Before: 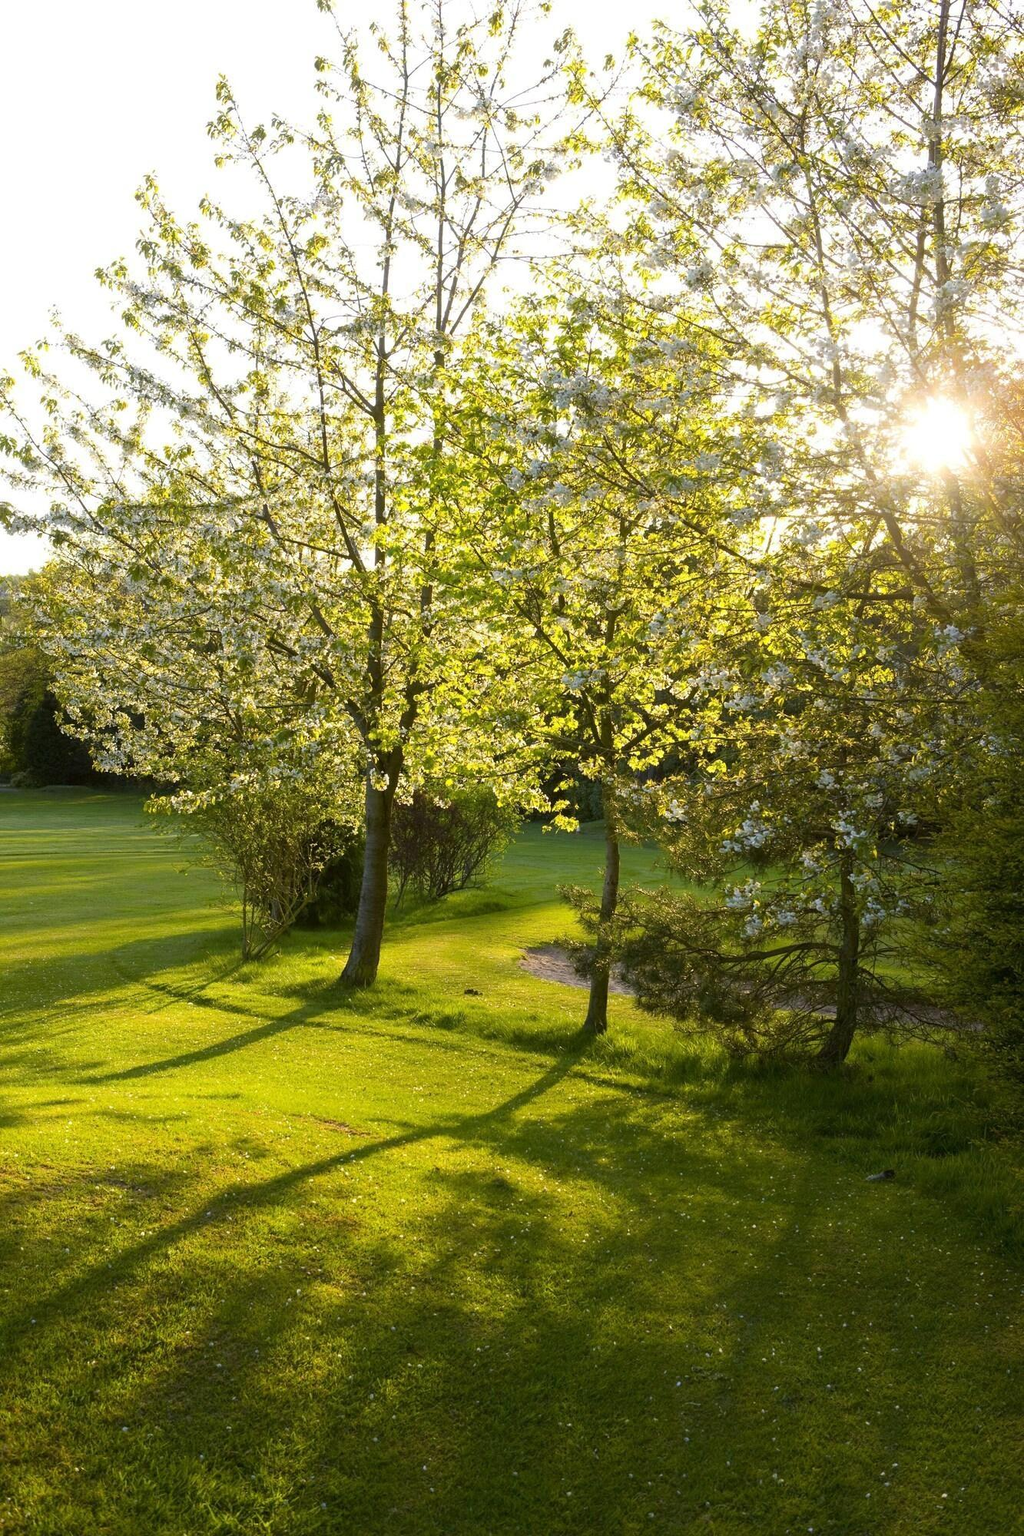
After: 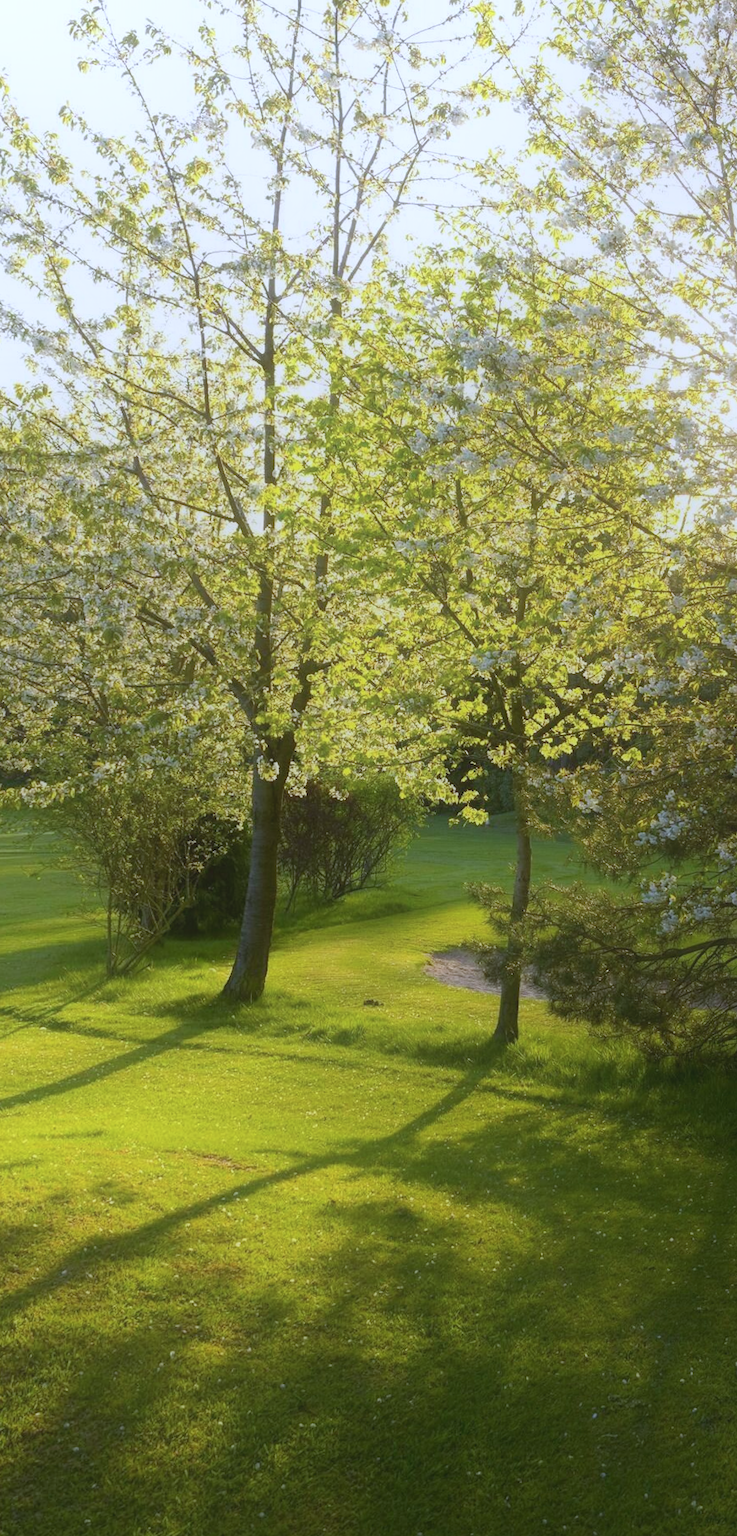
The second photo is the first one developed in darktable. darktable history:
rotate and perspective: rotation -0.013°, lens shift (vertical) -0.027, lens shift (horizontal) 0.178, crop left 0.016, crop right 0.989, crop top 0.082, crop bottom 0.918
contrast equalizer: octaves 7, y [[0.6 ×6], [0.55 ×6], [0 ×6], [0 ×6], [0 ×6]], mix -1
local contrast: detail 110%
crop: left 16.899%, right 16.556%
color calibration: illuminant as shot in camera, x 0.37, y 0.382, temperature 4313.32 K
